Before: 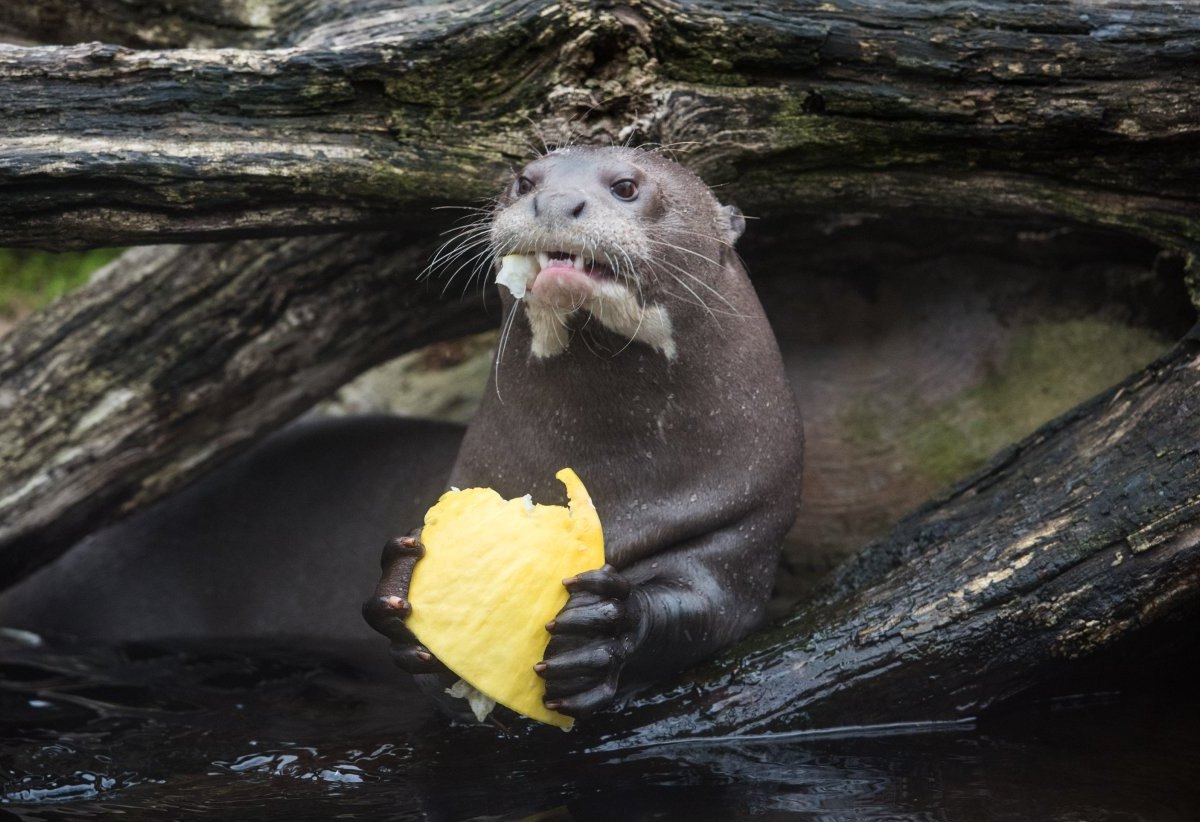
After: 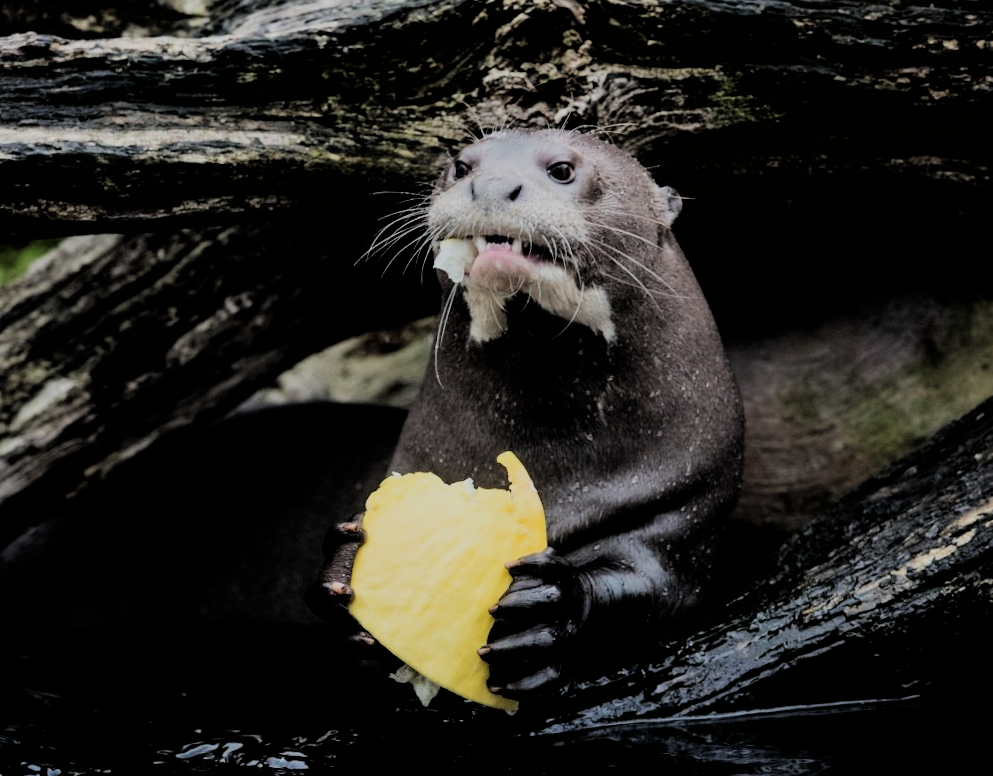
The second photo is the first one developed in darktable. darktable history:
crop and rotate: angle 0.849°, left 4.09%, top 1.038%, right 11.369%, bottom 2.445%
filmic rgb: black relative exposure -3.16 EV, white relative exposure 7.05 EV, hardness 1.46, contrast 1.354
